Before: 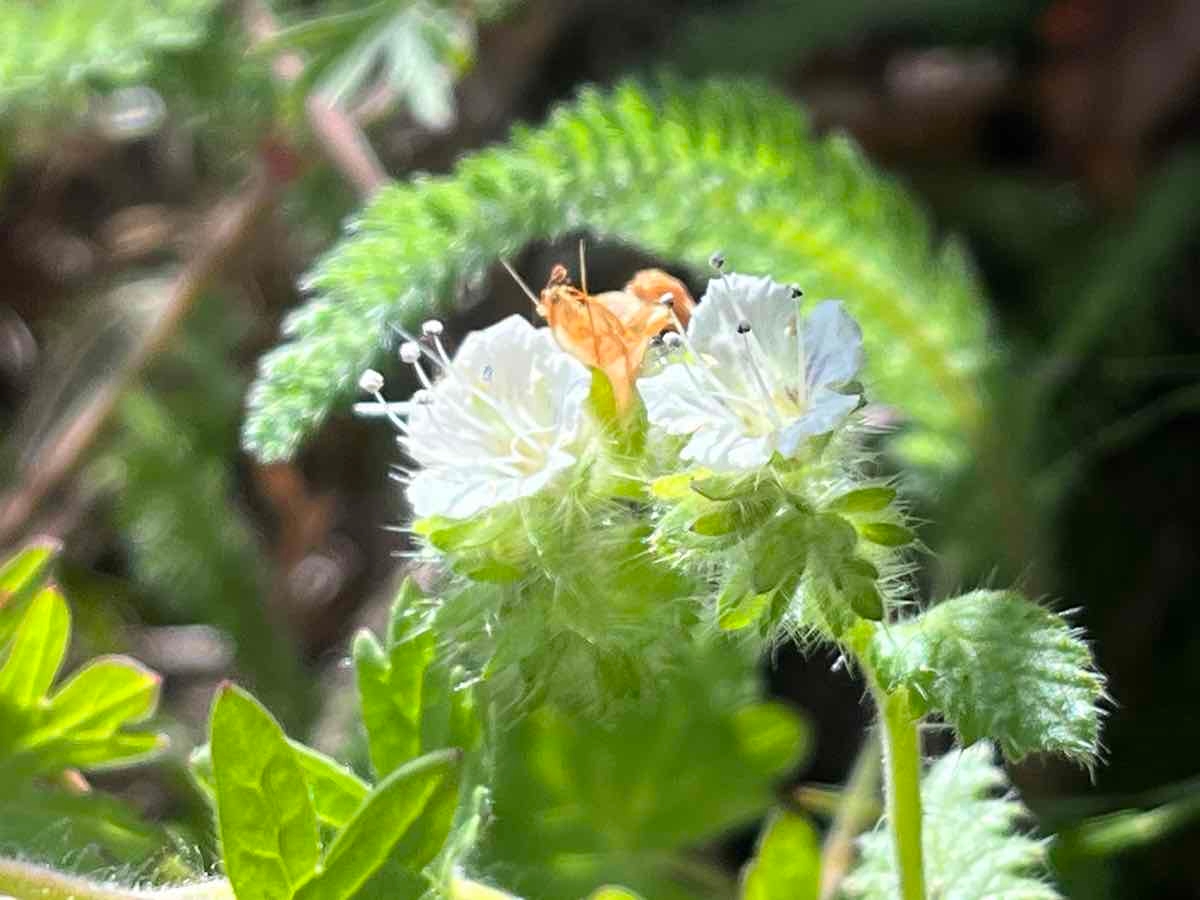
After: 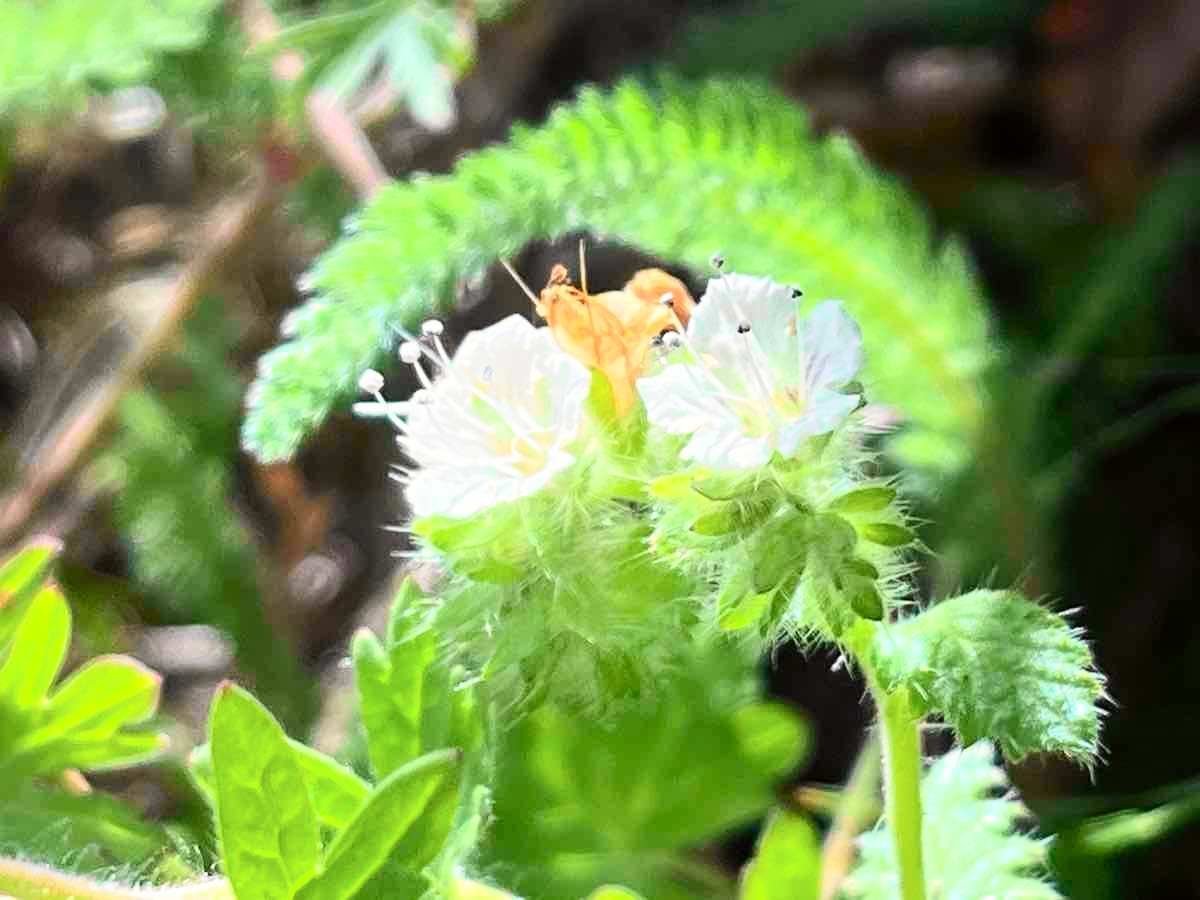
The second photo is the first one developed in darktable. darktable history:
tone curve: curves: ch0 [(0, 0) (0.055, 0.05) (0.258, 0.287) (0.434, 0.526) (0.517, 0.648) (0.745, 0.874) (1, 1)]; ch1 [(0, 0) (0.346, 0.307) (0.418, 0.383) (0.46, 0.439) (0.482, 0.493) (0.502, 0.503) (0.517, 0.514) (0.55, 0.561) (0.588, 0.603) (0.646, 0.688) (1, 1)]; ch2 [(0, 0) (0.346, 0.34) (0.431, 0.45) (0.485, 0.499) (0.5, 0.503) (0.527, 0.525) (0.545, 0.562) (0.679, 0.706) (1, 1)], color space Lab, independent channels, preserve colors none
